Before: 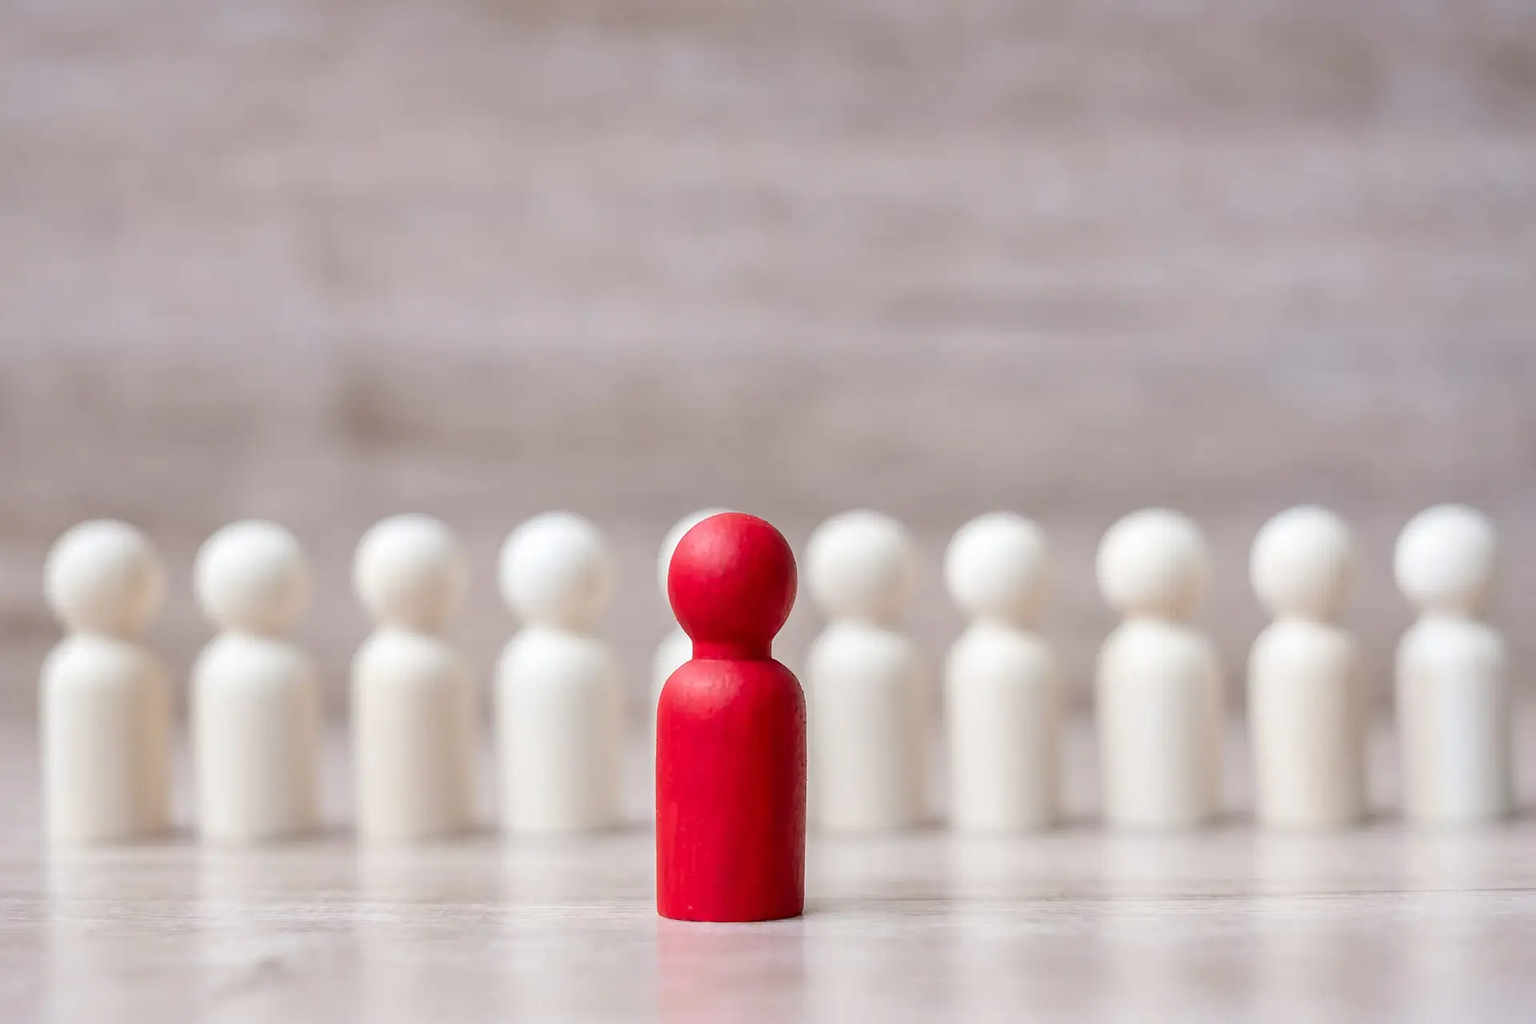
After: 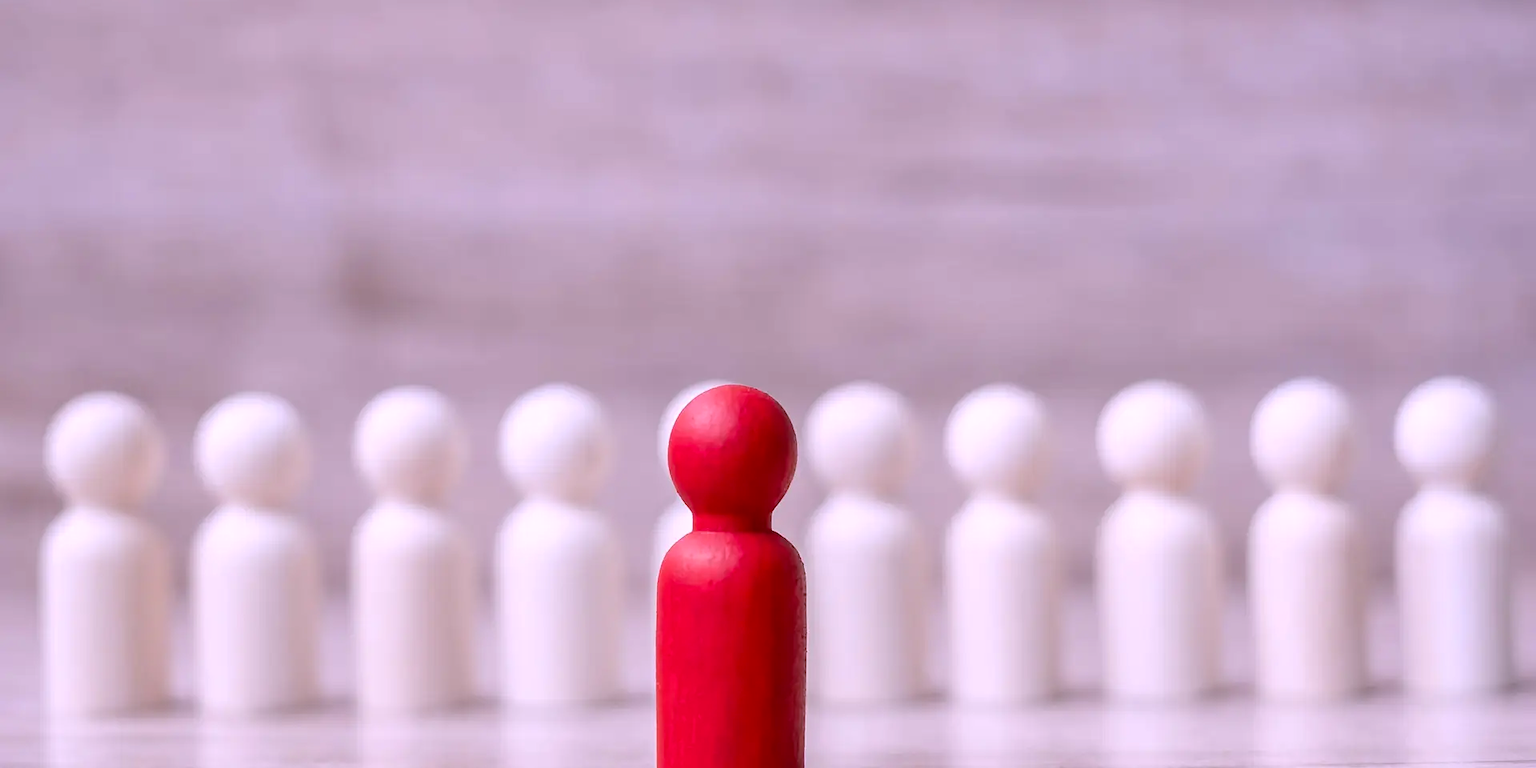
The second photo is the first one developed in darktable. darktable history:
crop and rotate: top 12.547%, bottom 12.309%
color calibration: output R [1.063, -0.012, -0.003, 0], output B [-0.079, 0.047, 1, 0], illuminant custom, x 0.373, y 0.388, temperature 4248.18 K
